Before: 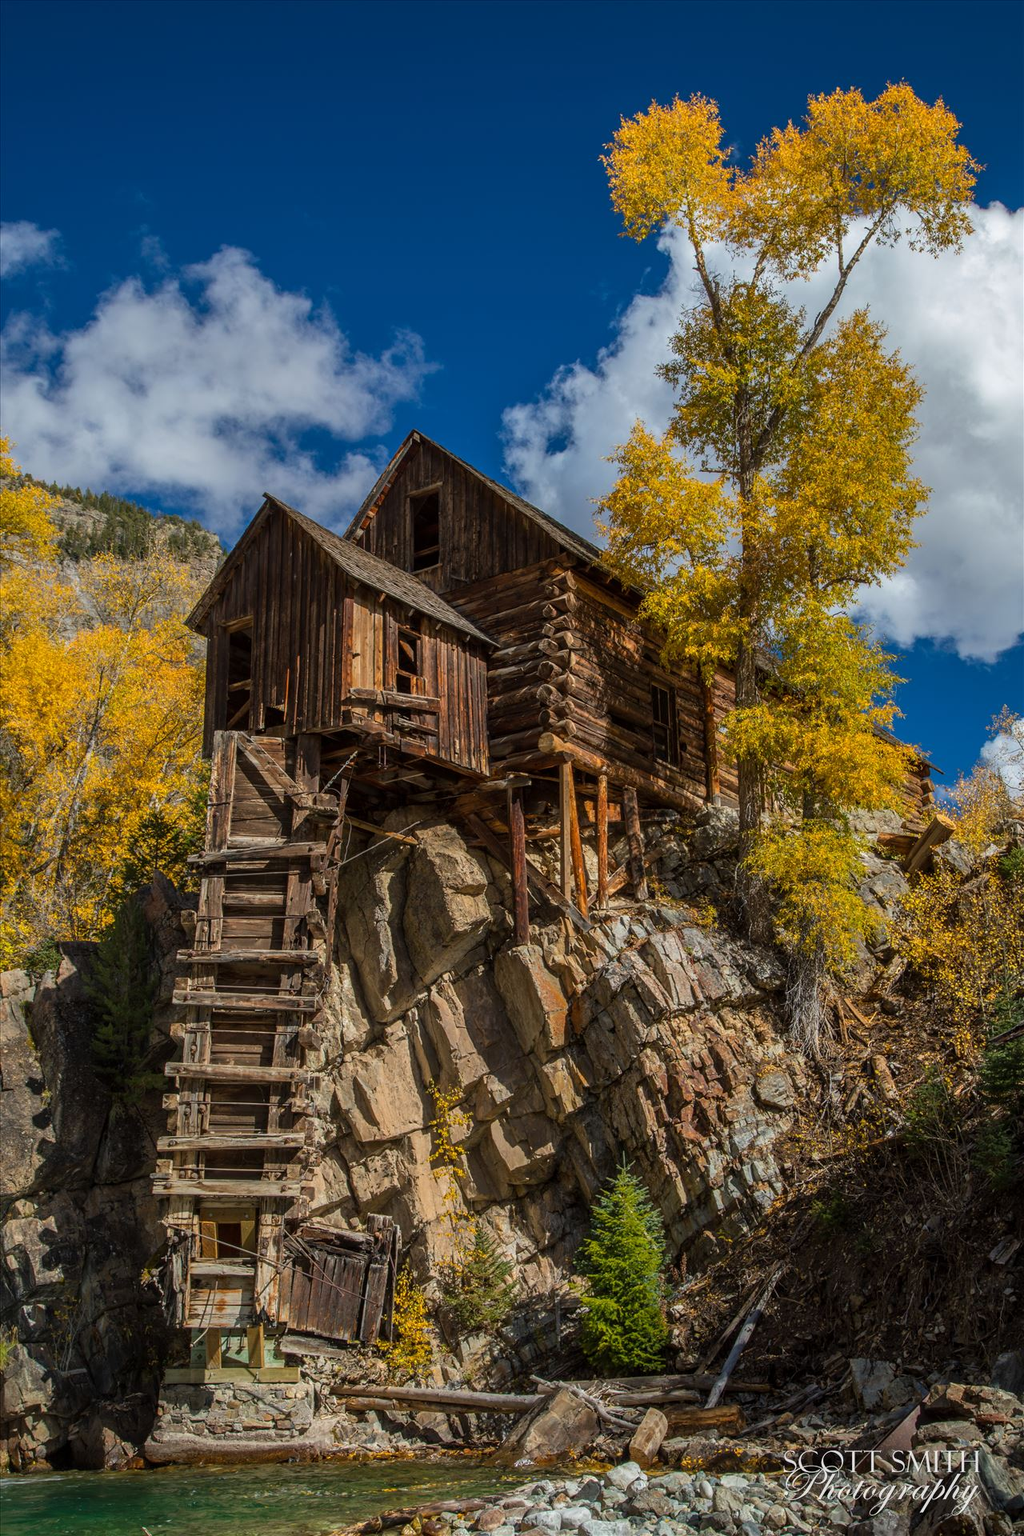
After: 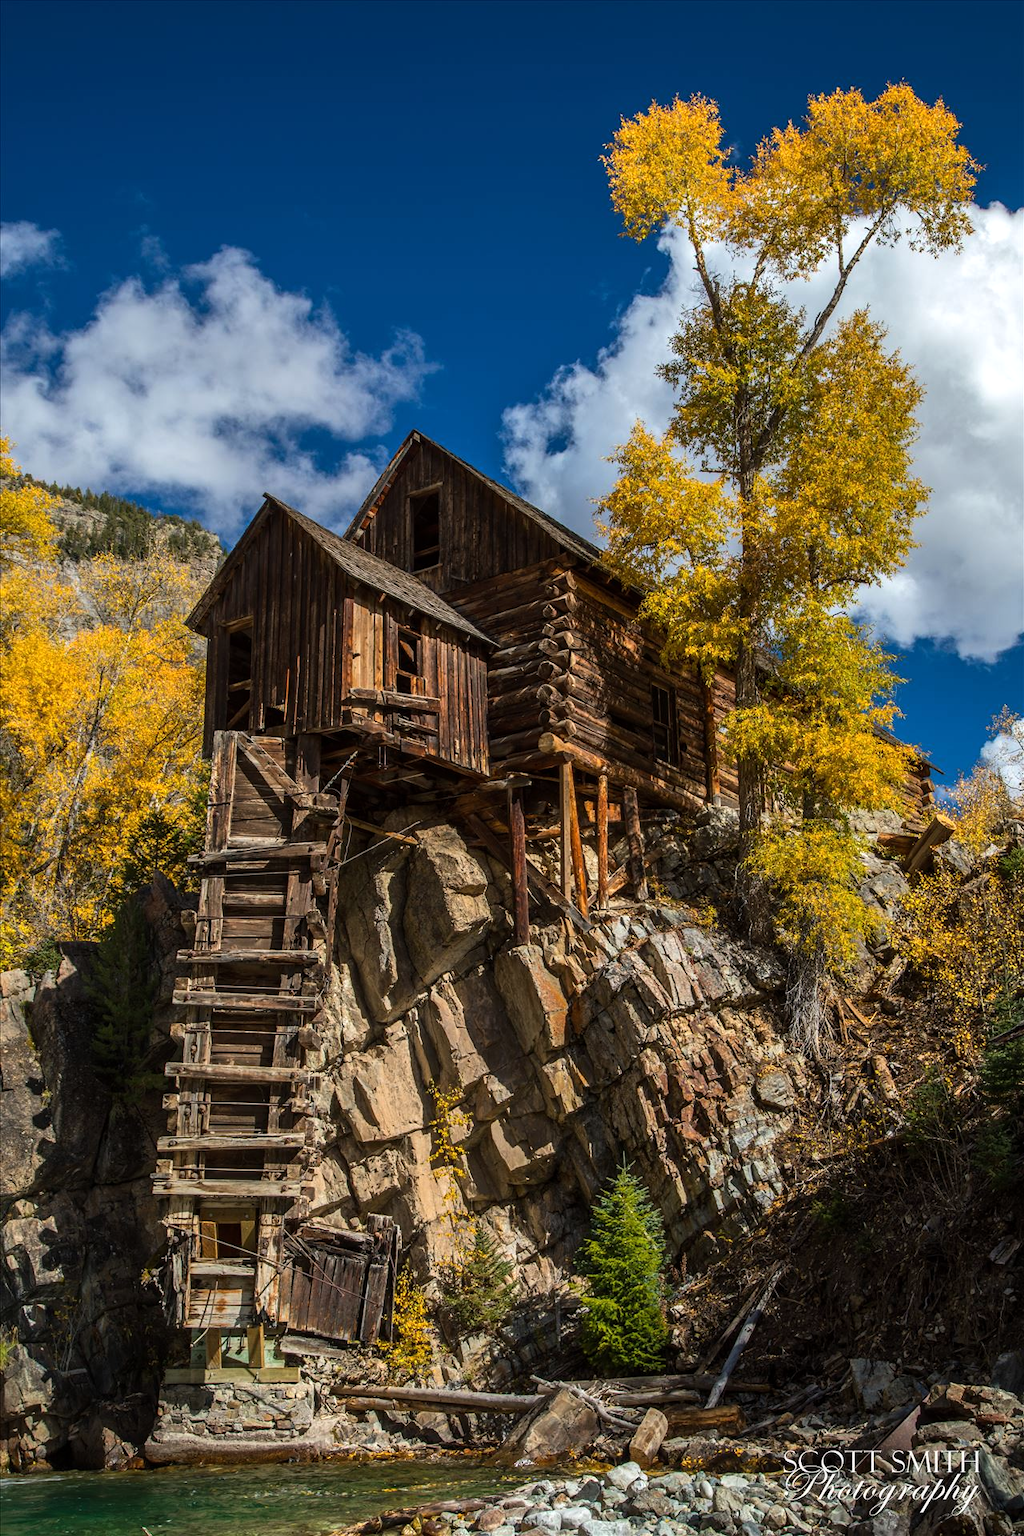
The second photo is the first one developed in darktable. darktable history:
tone equalizer: -8 EV -0.38 EV, -7 EV -0.421 EV, -6 EV -0.366 EV, -5 EV -0.184 EV, -3 EV 0.208 EV, -2 EV 0.356 EV, -1 EV 0.365 EV, +0 EV 0.424 EV, edges refinement/feathering 500, mask exposure compensation -1.57 EV, preserve details no
